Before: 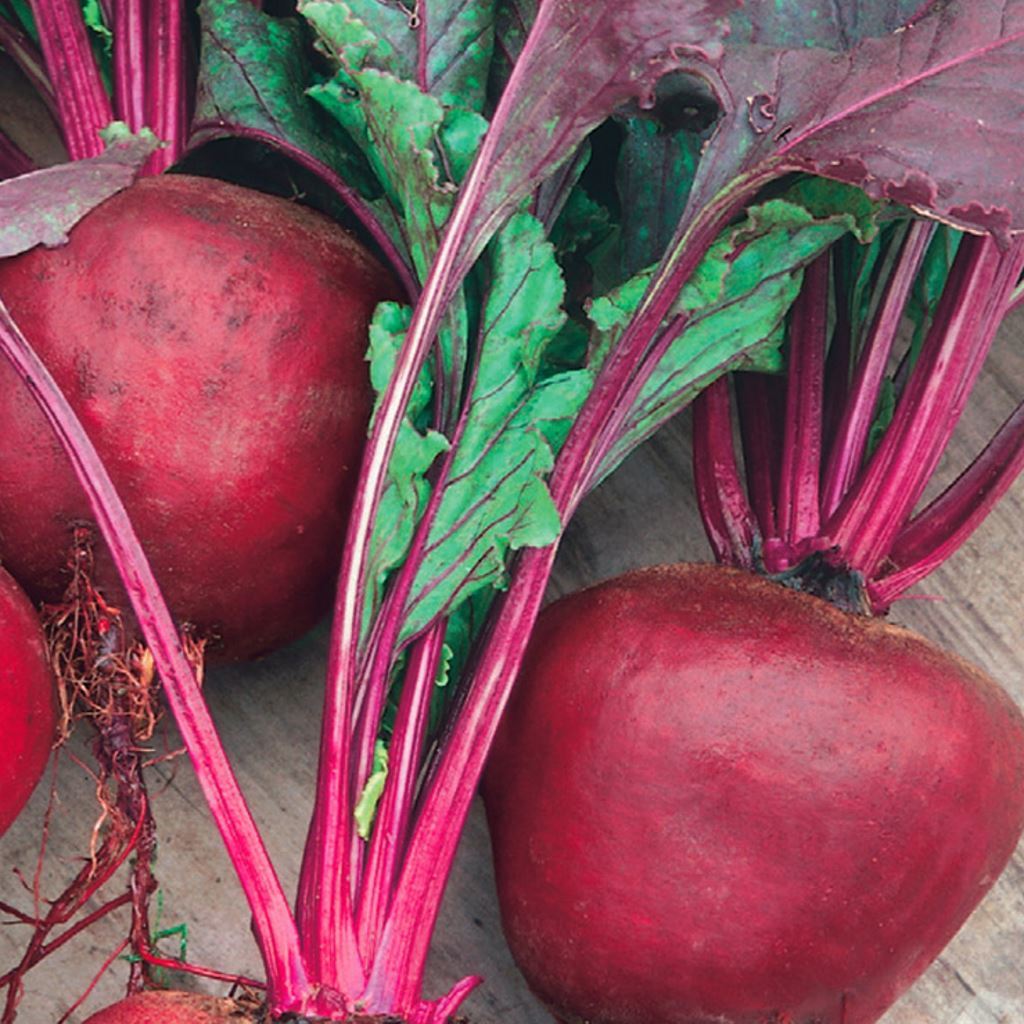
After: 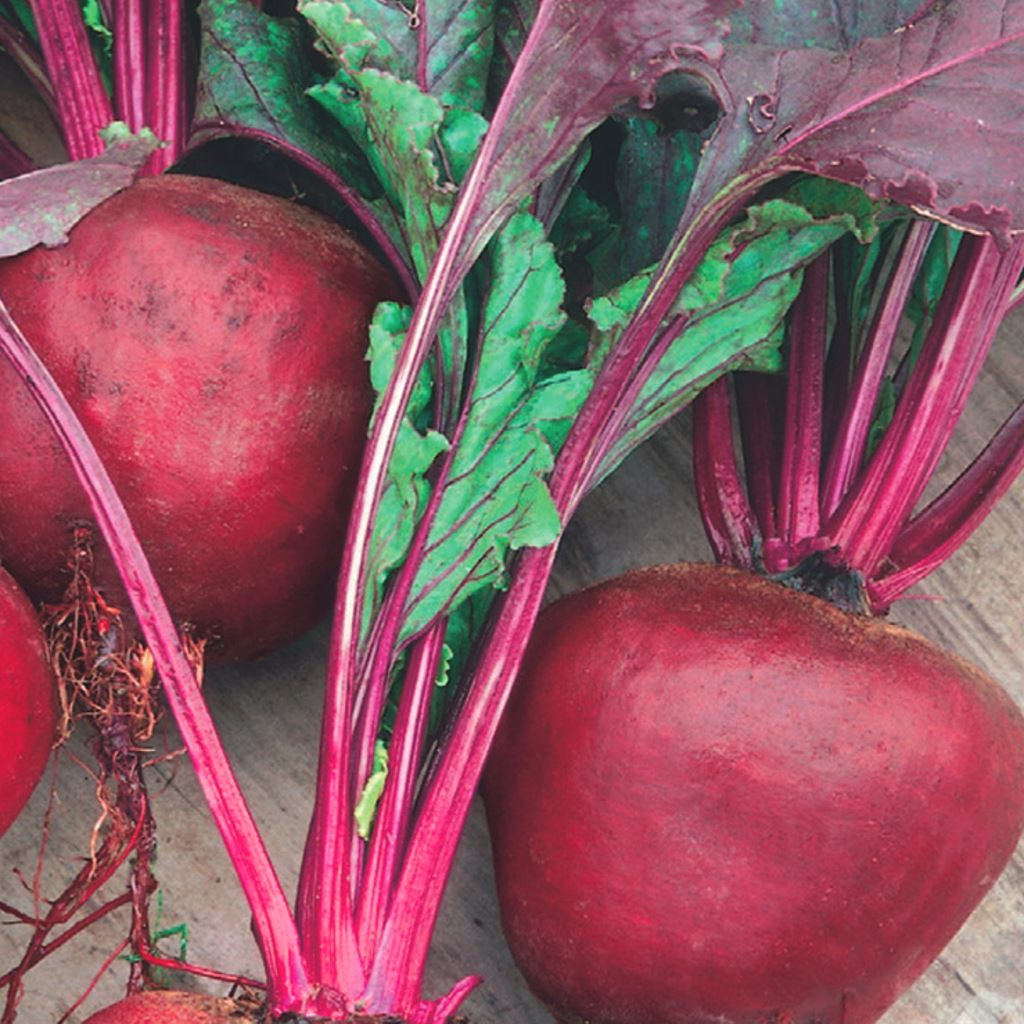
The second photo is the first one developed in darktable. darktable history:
white balance: emerald 1
exposure: black level correction -0.008, exposure 0.067 EV, compensate highlight preservation false
